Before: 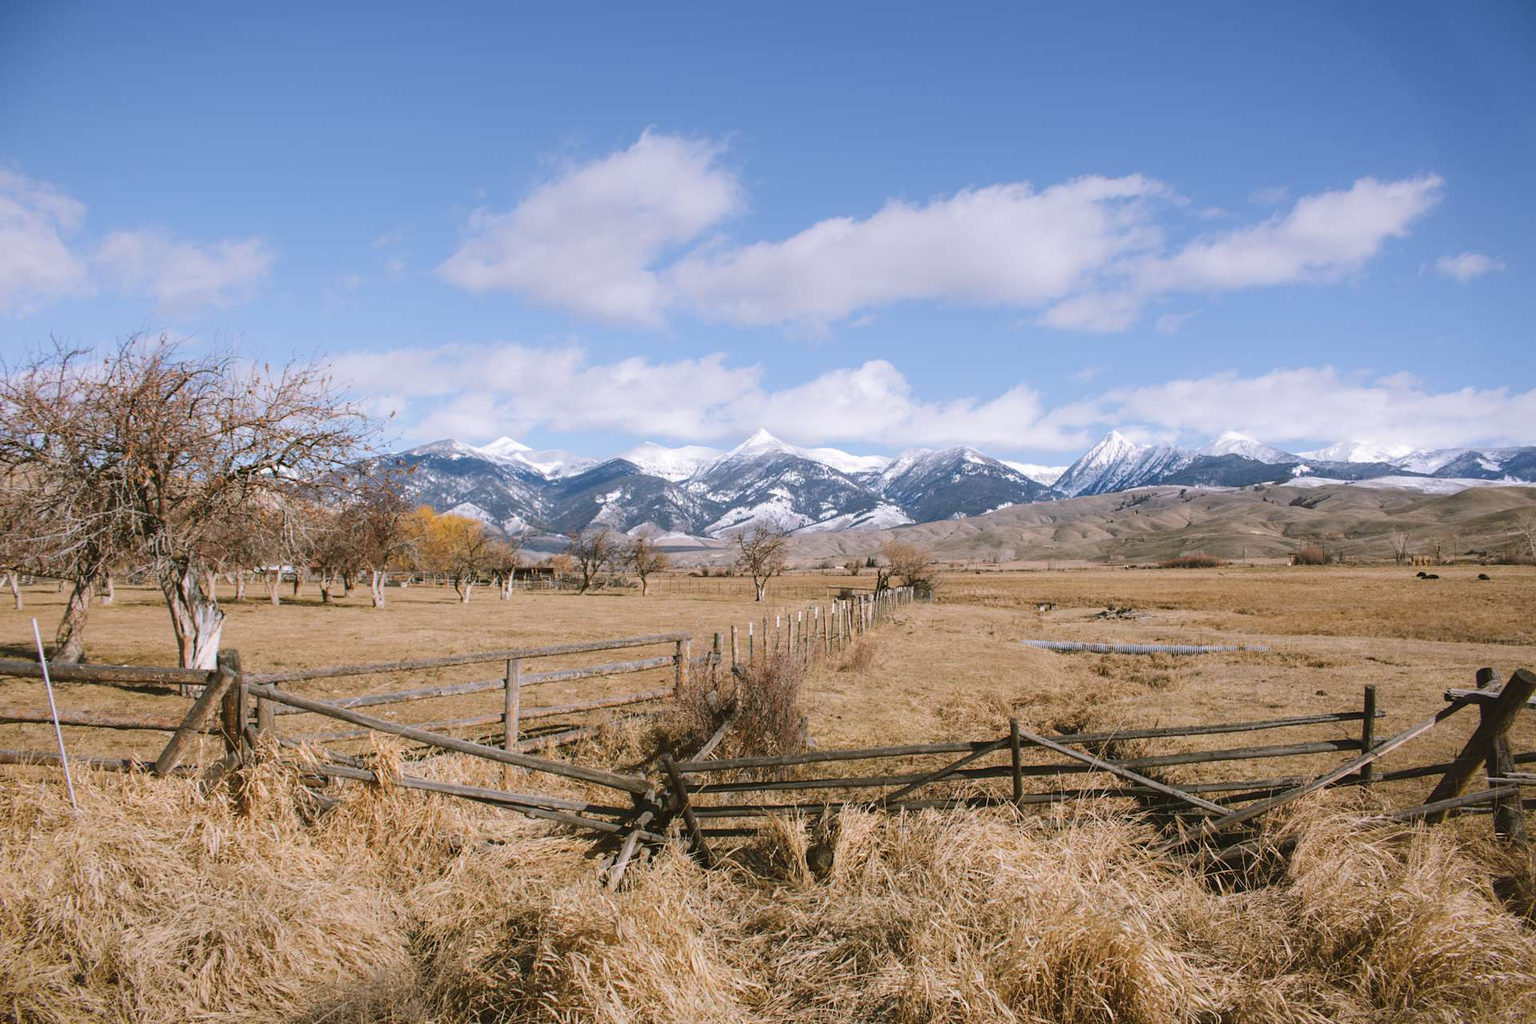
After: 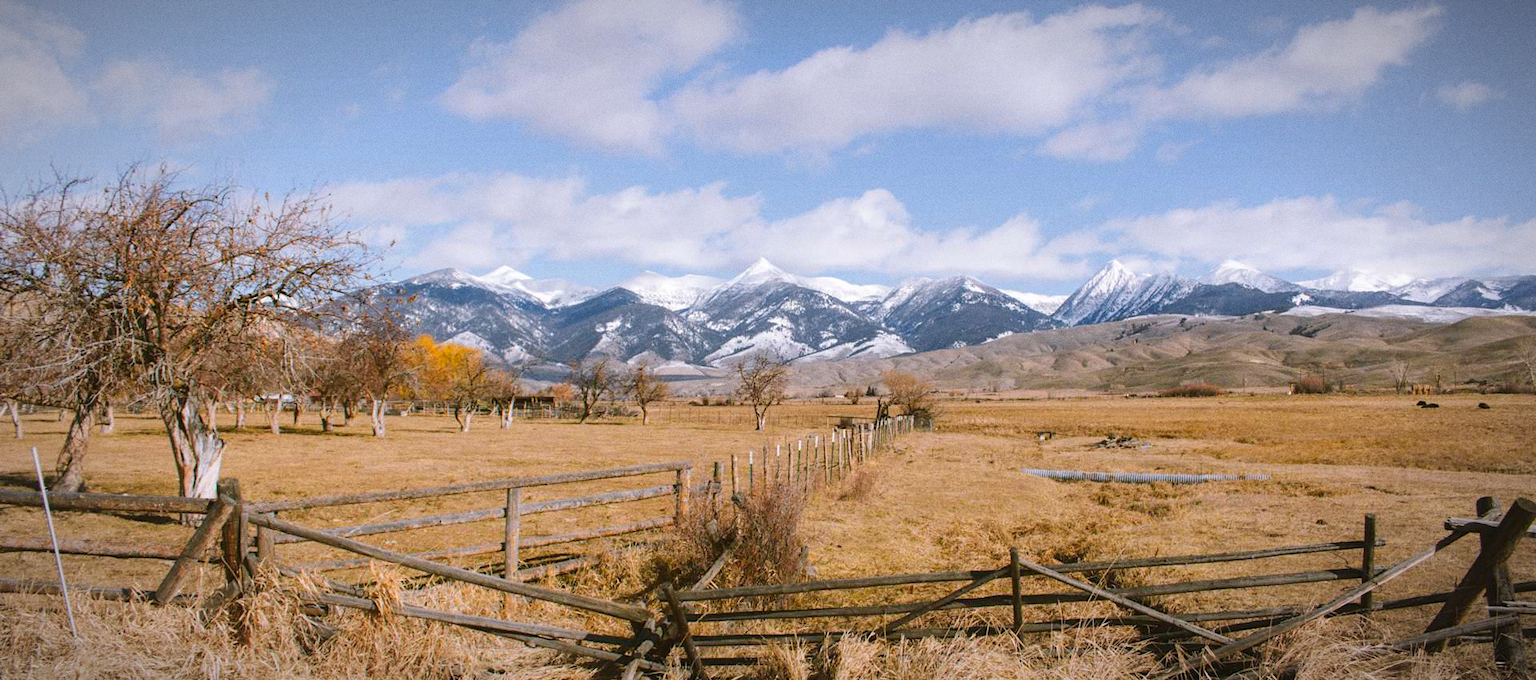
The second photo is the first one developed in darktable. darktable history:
vignetting: fall-off radius 70%, automatic ratio true
grain: coarseness 0.09 ISO
color zones: curves: ch0 [(0.224, 0.526) (0.75, 0.5)]; ch1 [(0.055, 0.526) (0.224, 0.761) (0.377, 0.526) (0.75, 0.5)]
crop: top 16.727%, bottom 16.727%
